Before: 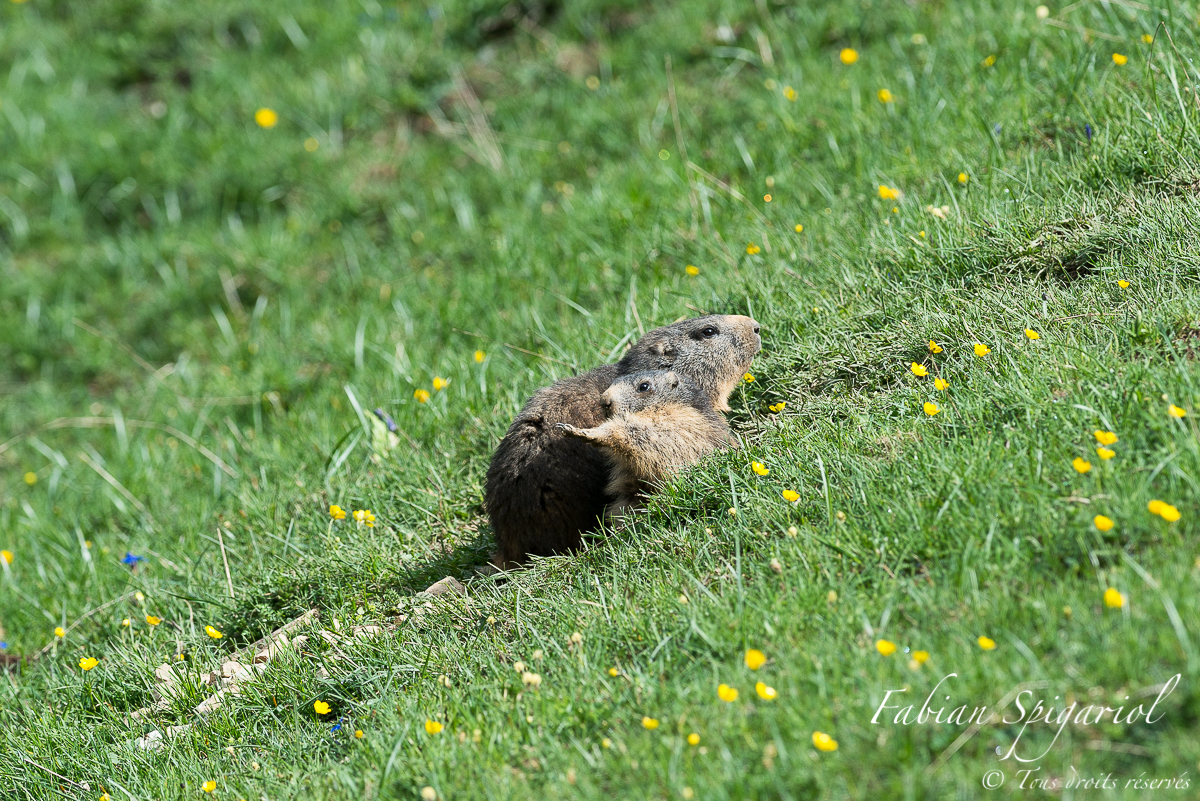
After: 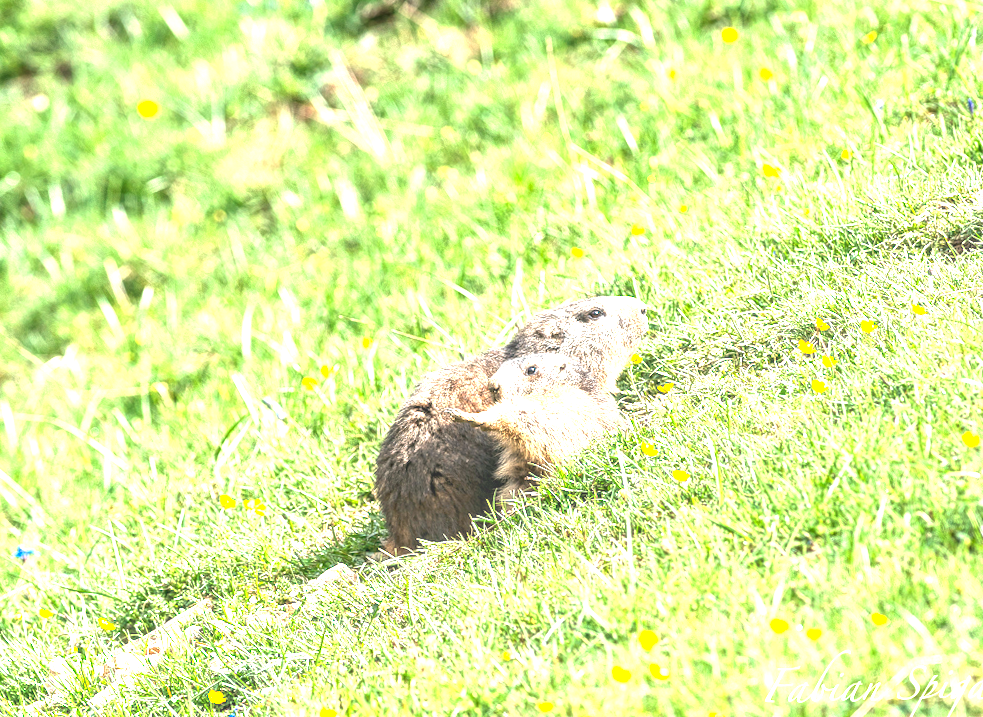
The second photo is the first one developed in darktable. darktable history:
rotate and perspective: rotation -1.17°, automatic cropping off
exposure: black level correction 0, exposure 1.45 EV, compensate exposure bias true, compensate highlight preservation false
crop: left 9.929%, top 3.475%, right 9.188%, bottom 9.529%
local contrast: highlights 0%, shadows 0%, detail 133%
white balance: red 1.127, blue 0.943
